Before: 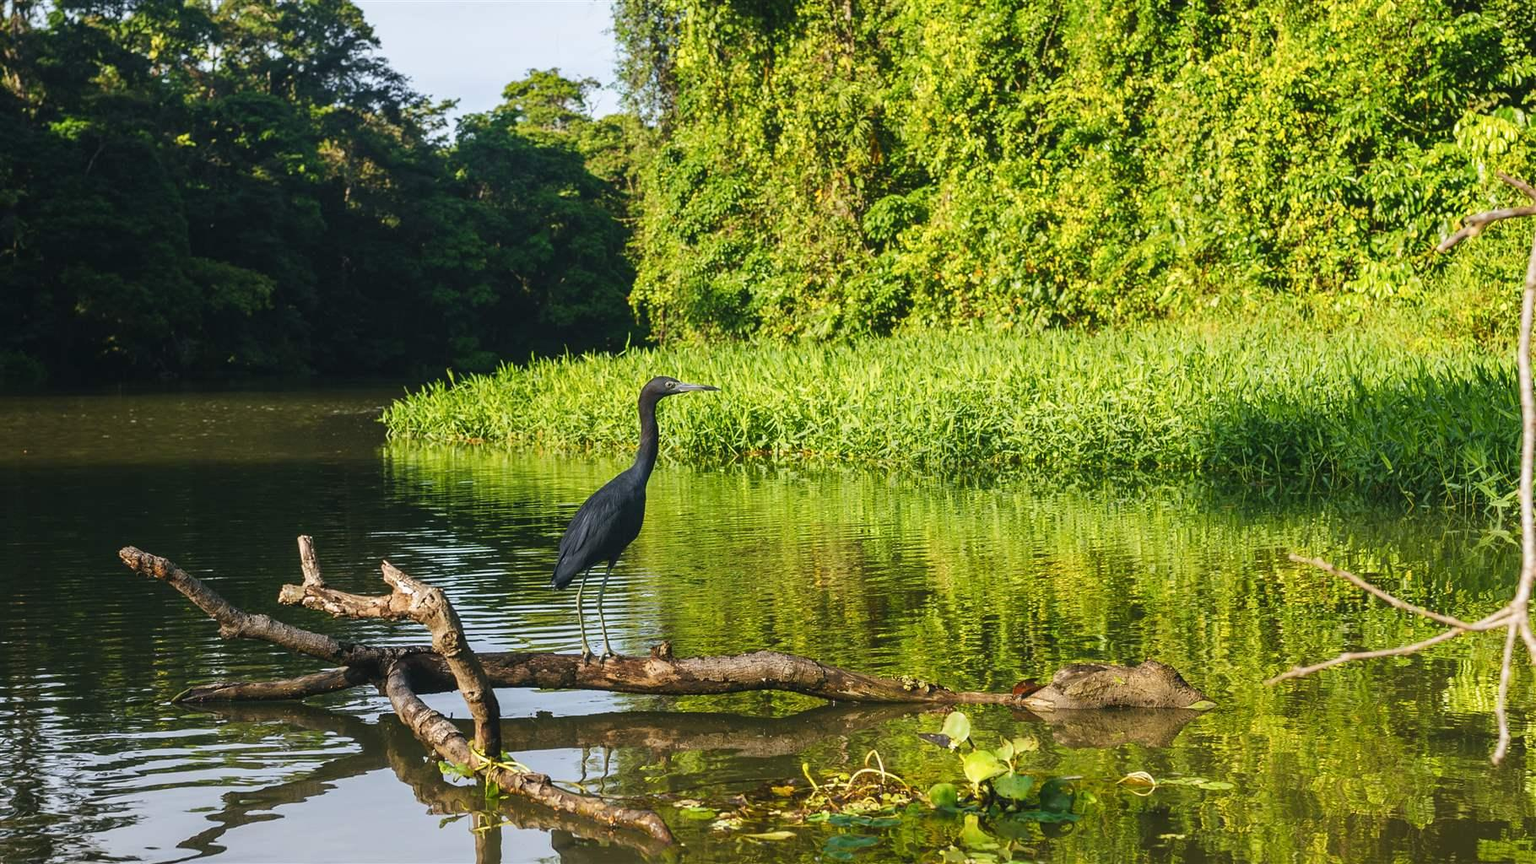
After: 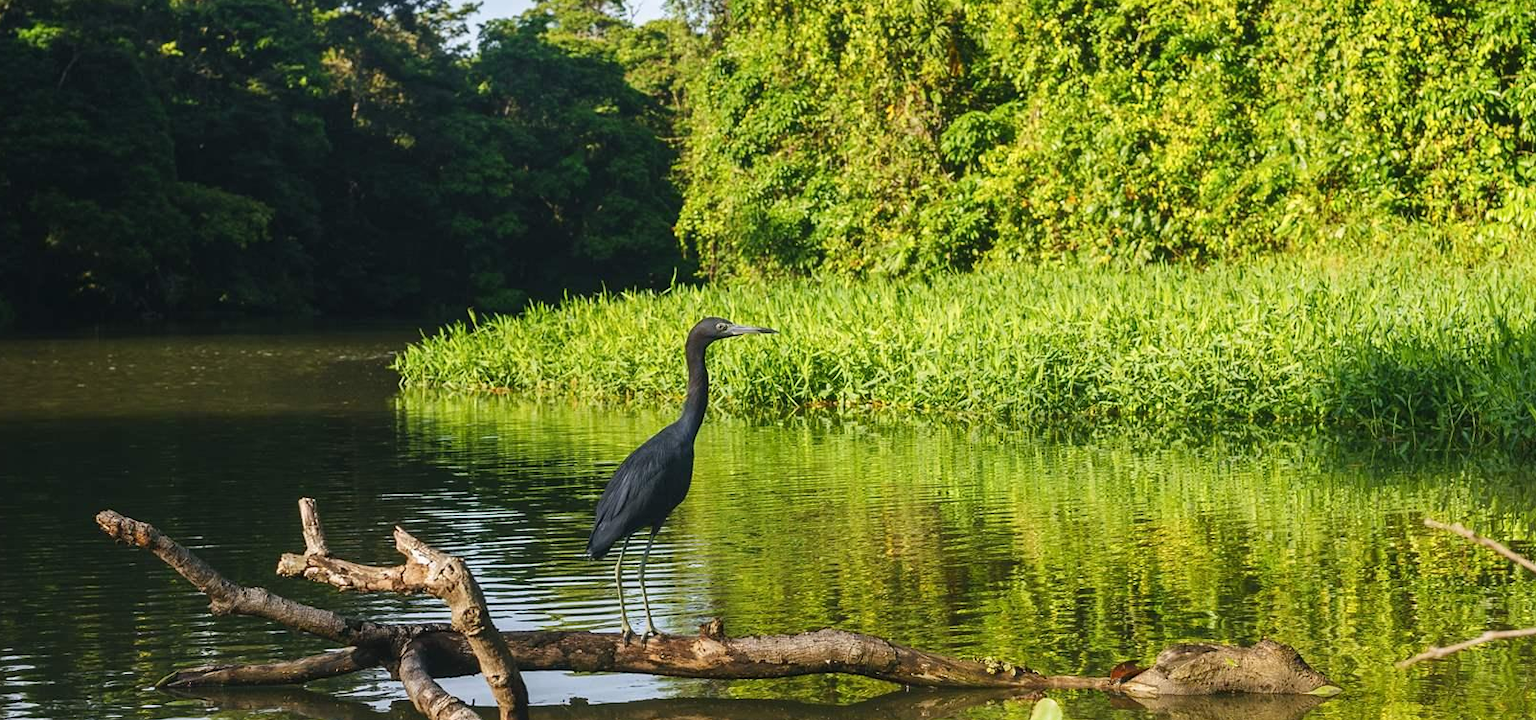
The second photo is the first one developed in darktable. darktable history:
crop and rotate: left 2.285%, top 11.288%, right 9.595%, bottom 15.251%
